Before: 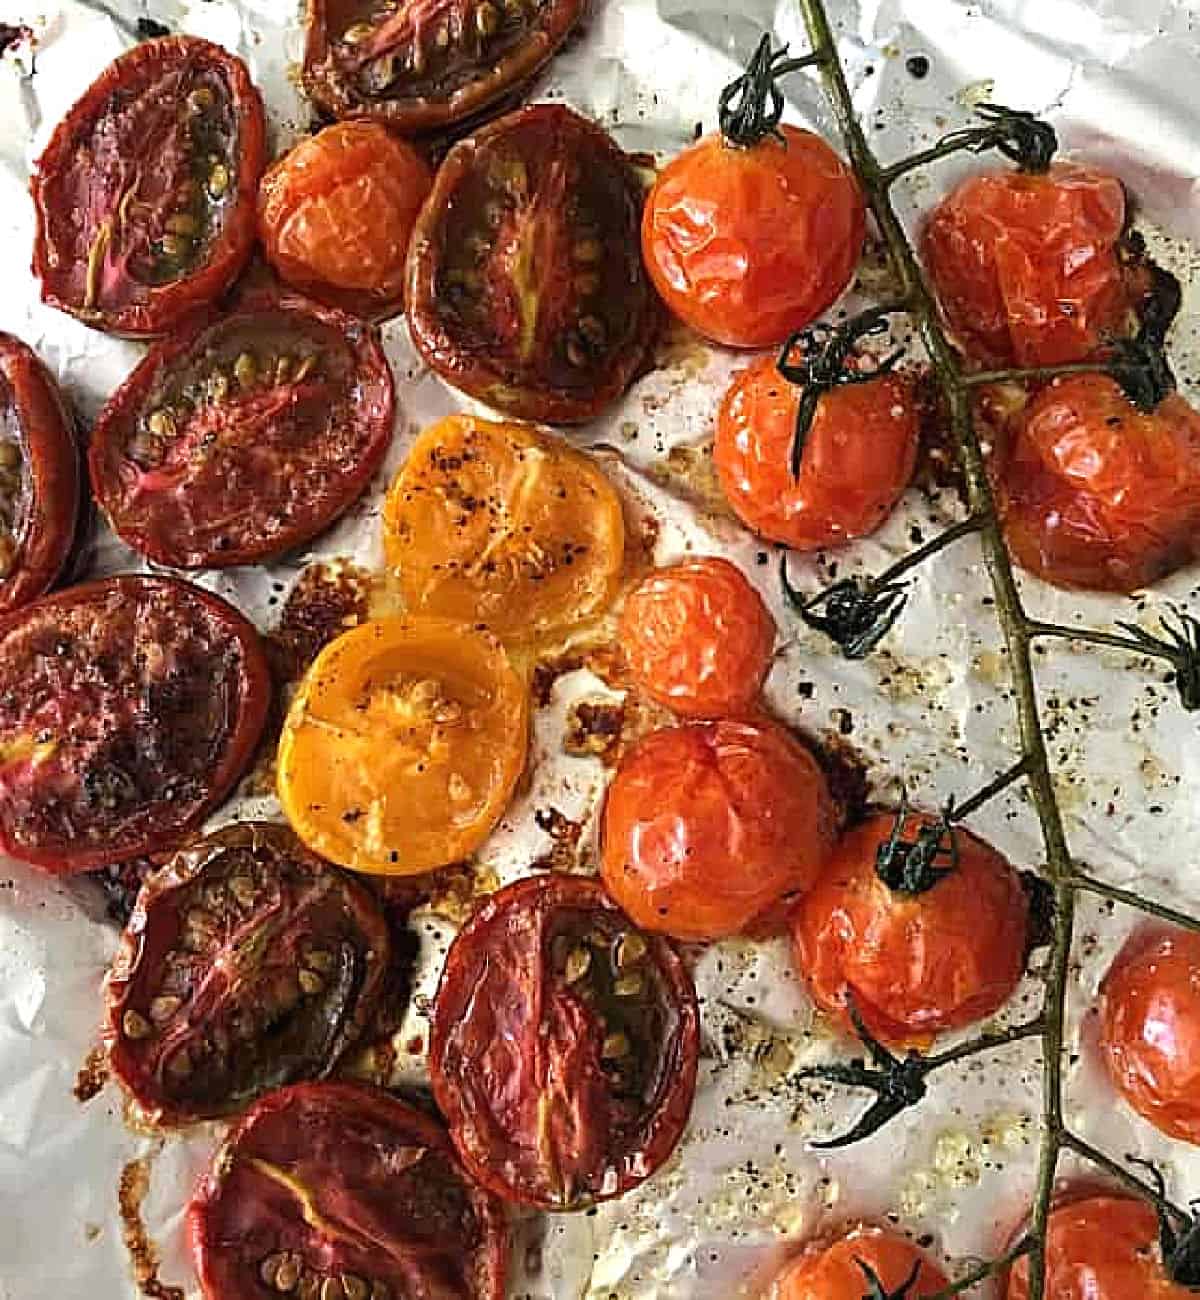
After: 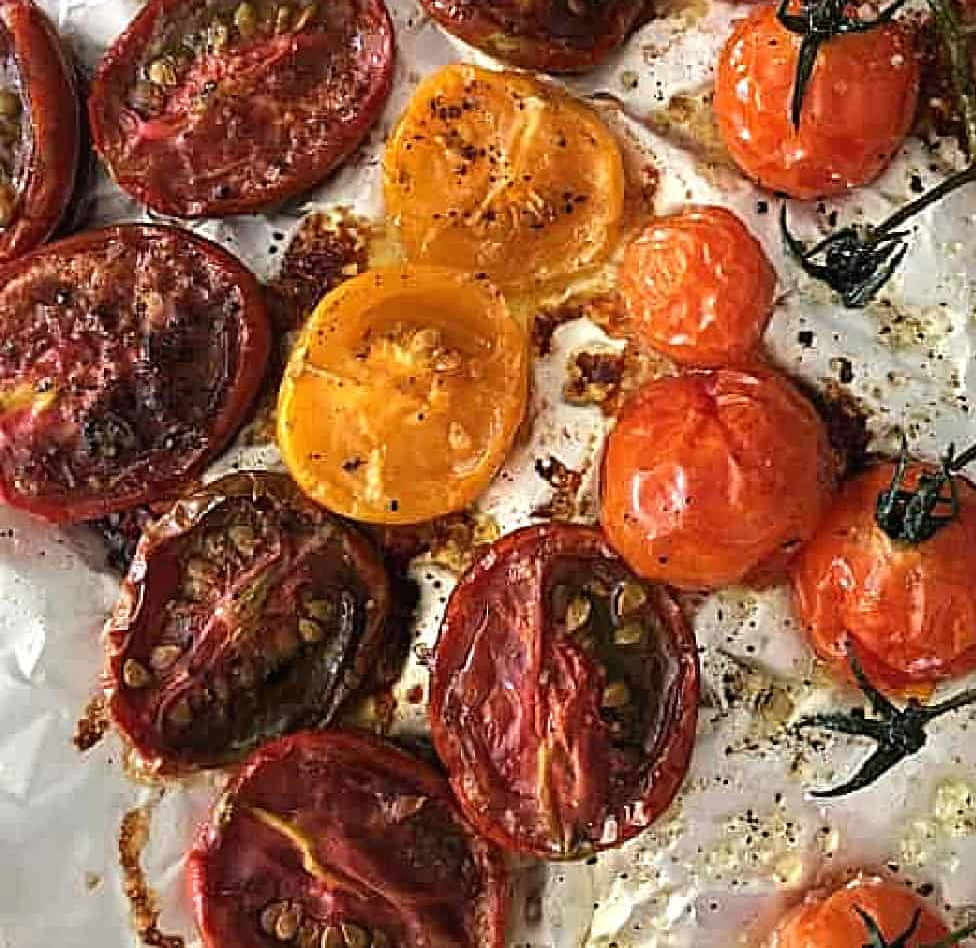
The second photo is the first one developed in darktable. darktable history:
crop: top 27.021%, right 17.944%
